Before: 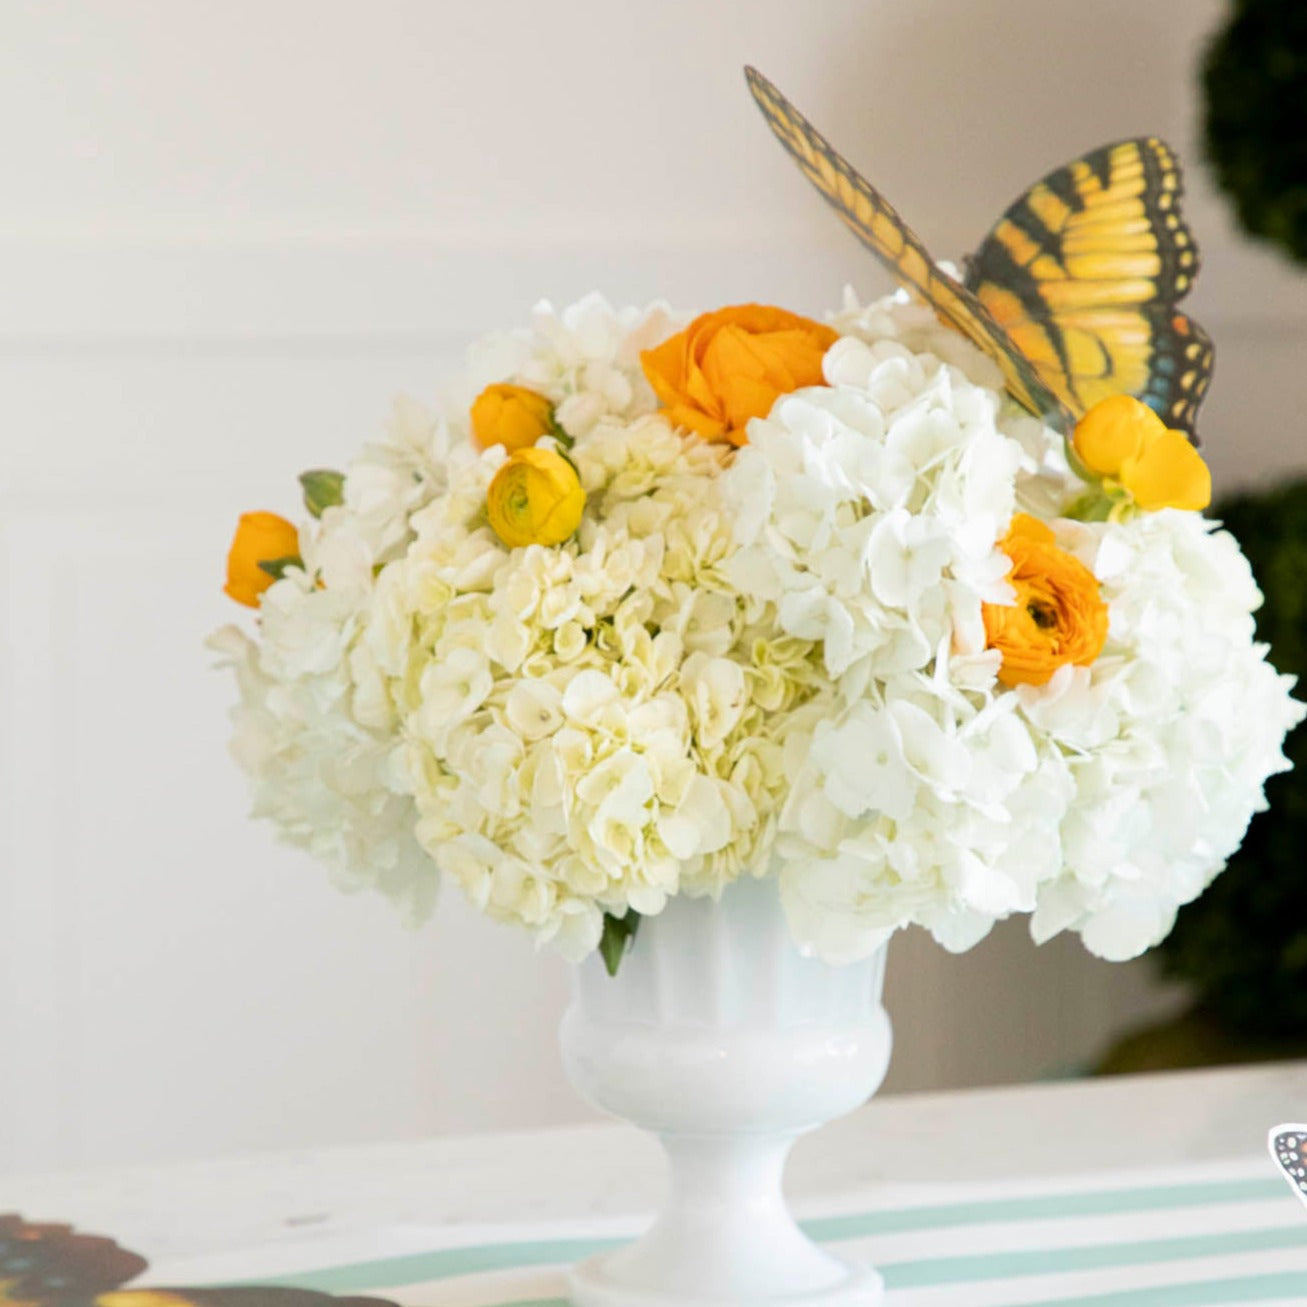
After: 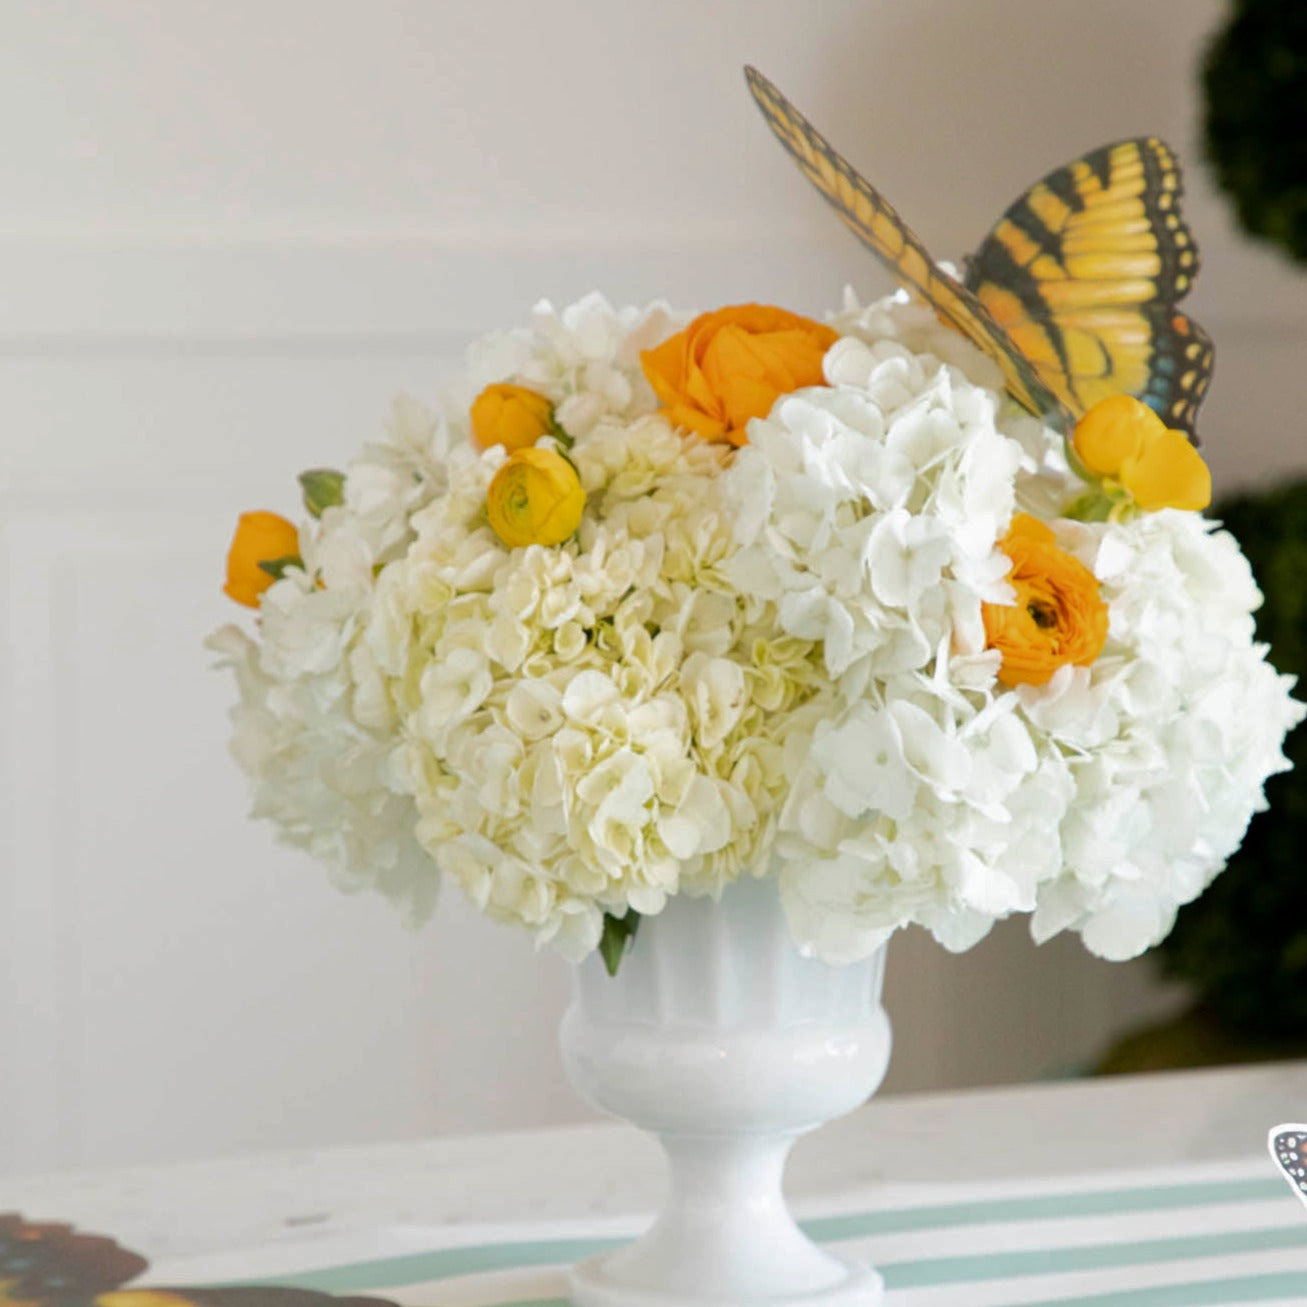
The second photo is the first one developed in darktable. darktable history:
tone equalizer: on, module defaults
tone curve: curves: ch0 [(0, 0) (0.568, 0.517) (0.8, 0.717) (1, 1)]
